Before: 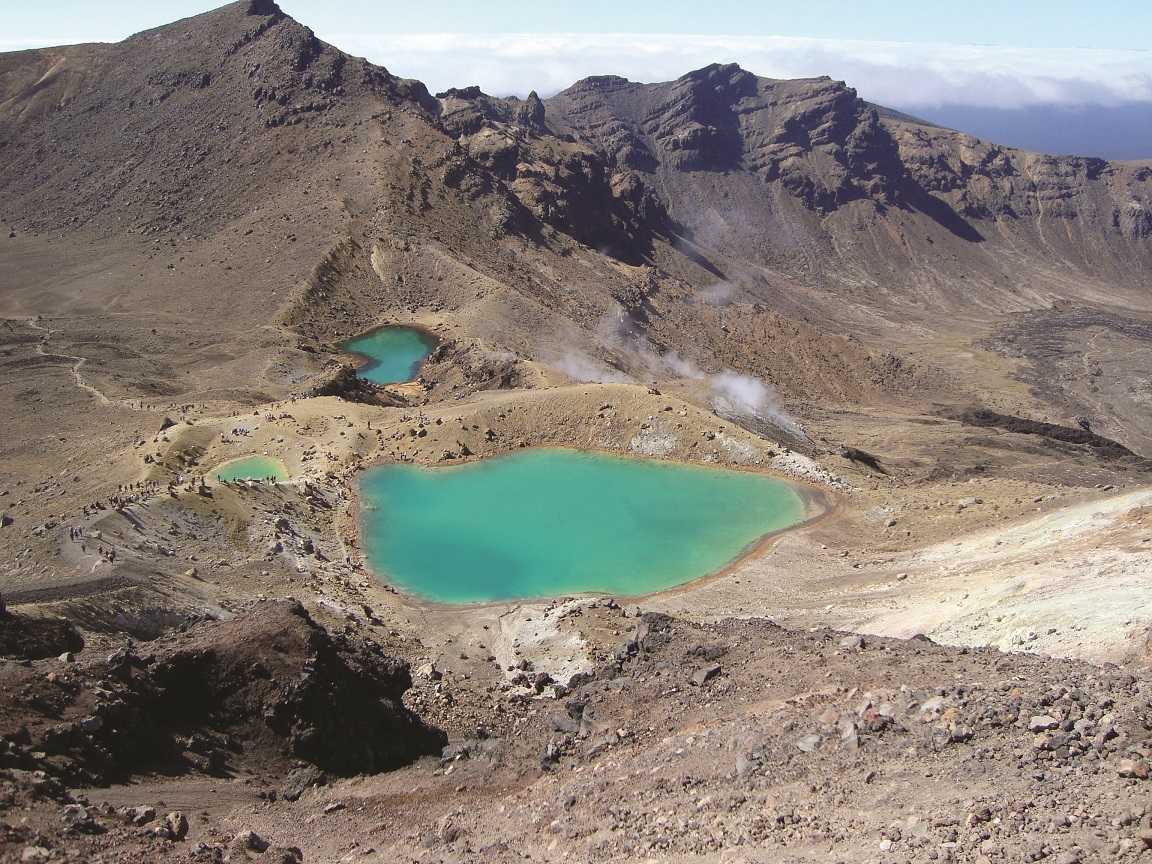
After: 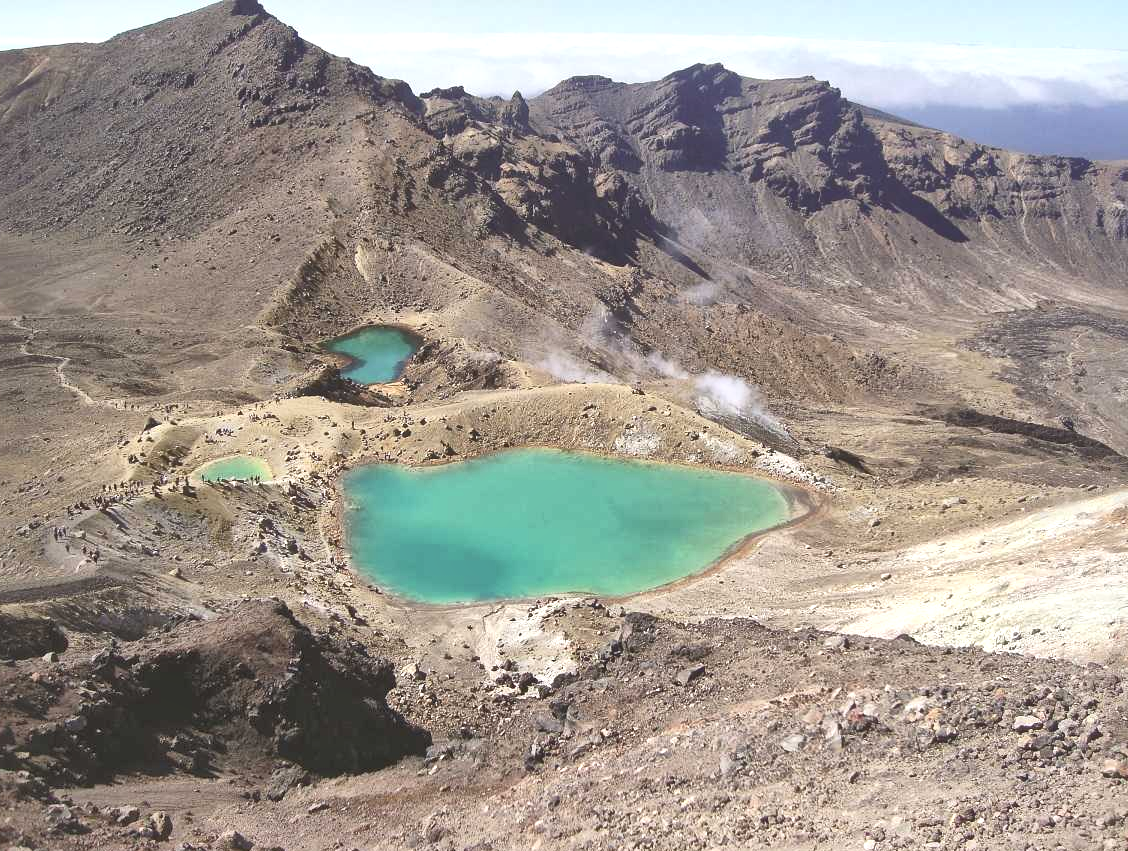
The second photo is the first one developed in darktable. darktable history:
crop and rotate: left 1.463%, right 0.568%, bottom 1.43%
exposure: exposure 0.123 EV, compensate highlight preservation false
tone curve: curves: ch0 [(0, 0) (0.003, 0.144) (0.011, 0.149) (0.025, 0.159) (0.044, 0.183) (0.069, 0.207) (0.1, 0.236) (0.136, 0.269) (0.177, 0.303) (0.224, 0.339) (0.277, 0.38) (0.335, 0.428) (0.399, 0.478) (0.468, 0.539) (0.543, 0.604) (0.623, 0.679) (0.709, 0.755) (0.801, 0.836) (0.898, 0.918) (1, 1)], color space Lab, independent channels, preserve colors none
local contrast: mode bilateral grid, contrast 21, coarseness 51, detail 171%, midtone range 0.2
contrast brightness saturation: saturation -0.049
